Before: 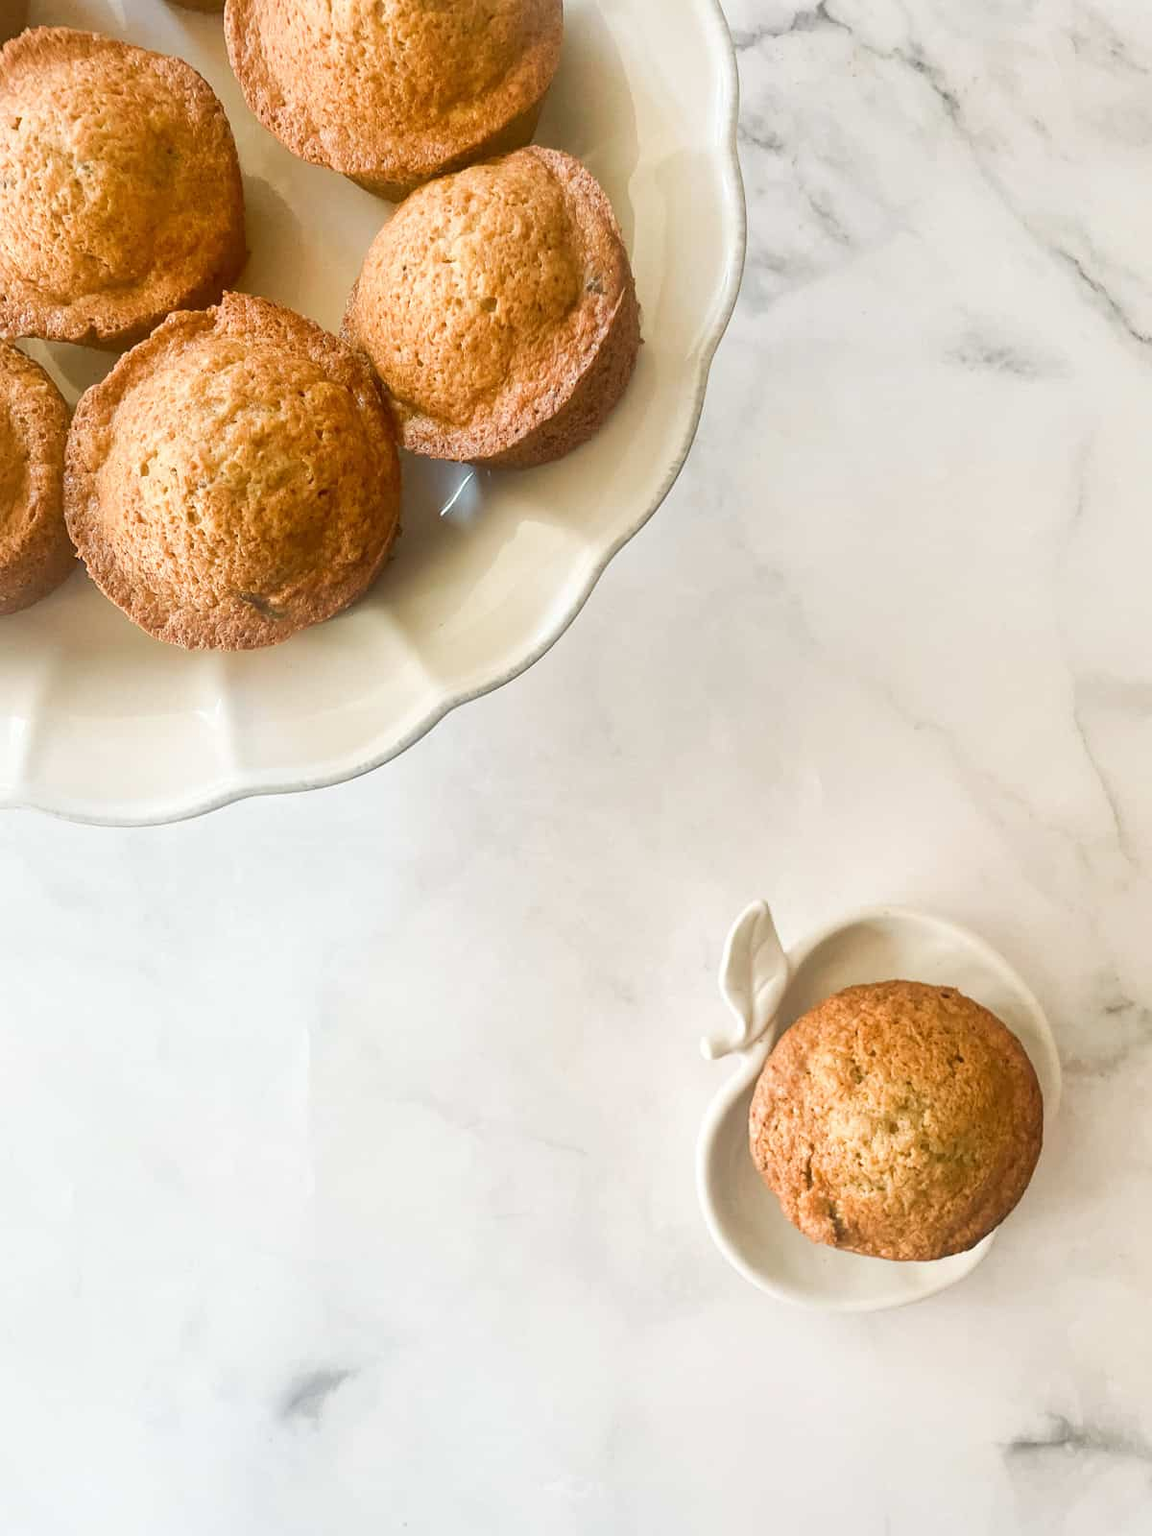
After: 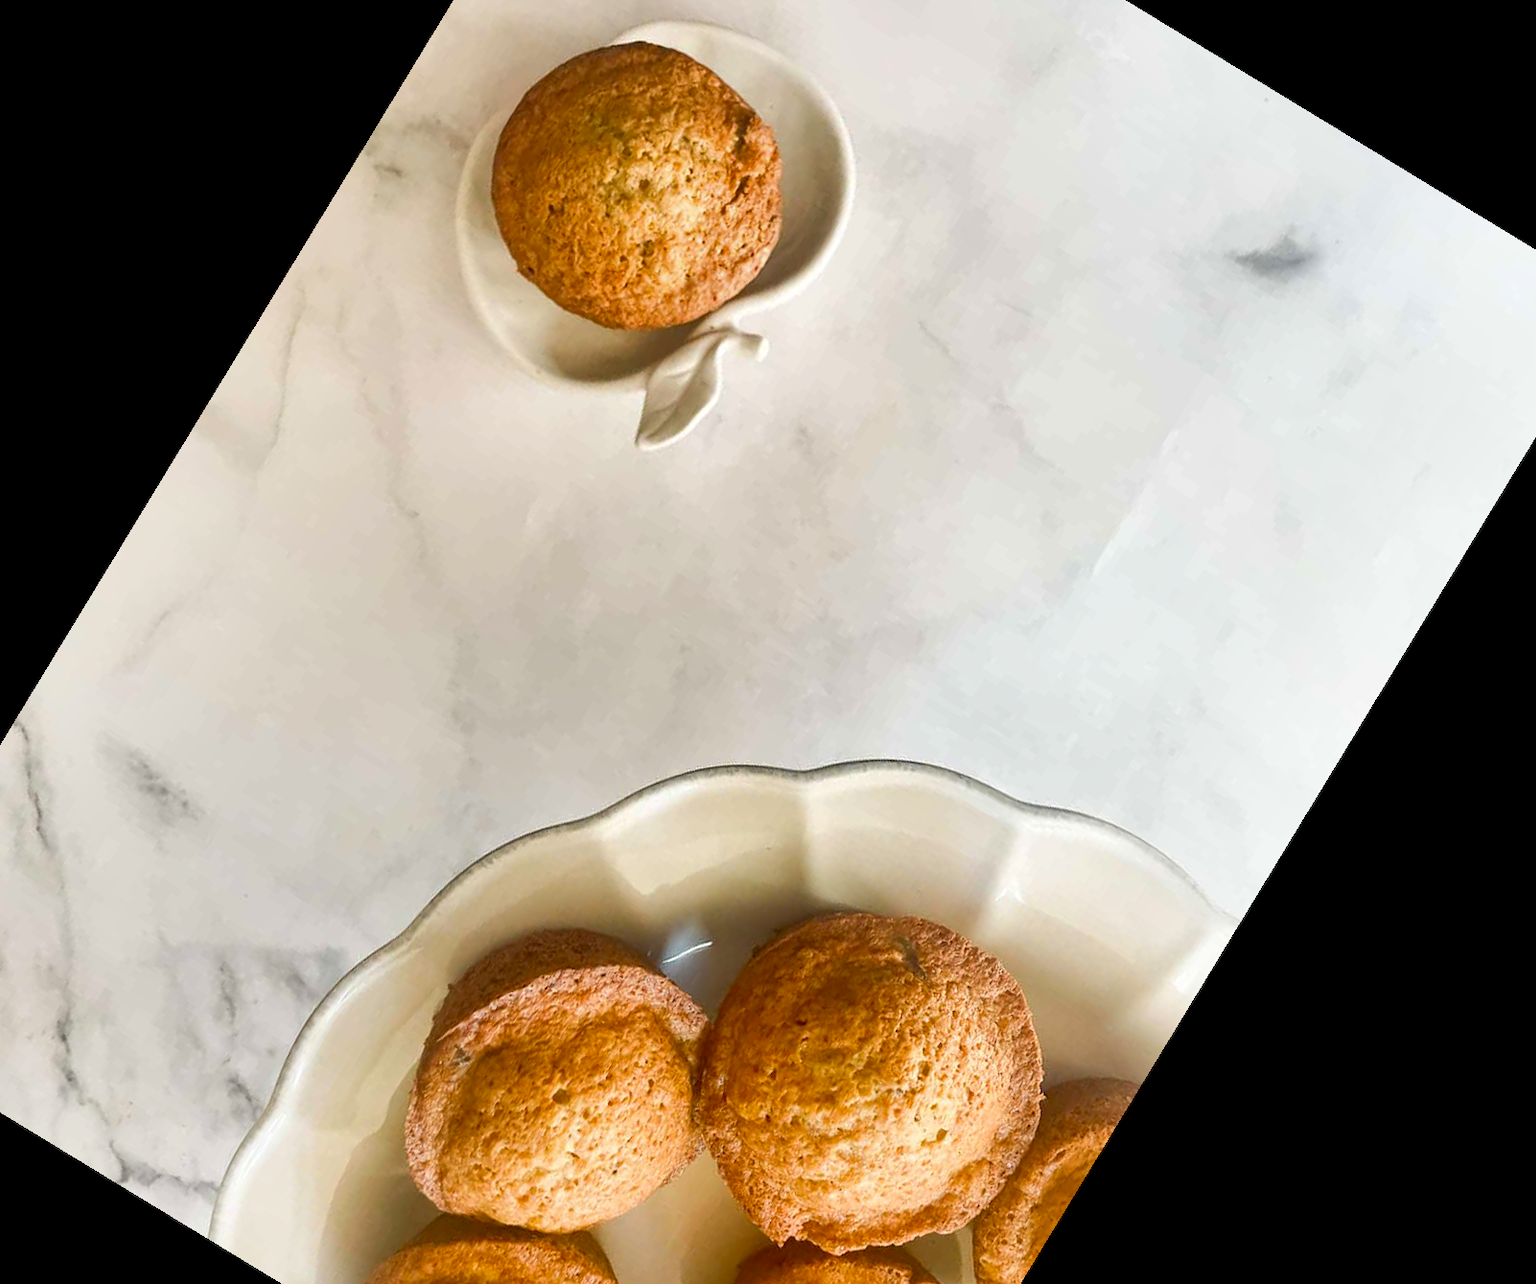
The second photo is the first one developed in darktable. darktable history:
shadows and highlights: soften with gaussian
rotate and perspective: crop left 0, crop top 0
color balance: output saturation 110%
crop and rotate: angle 148.68°, left 9.111%, top 15.603%, right 4.588%, bottom 17.041%
